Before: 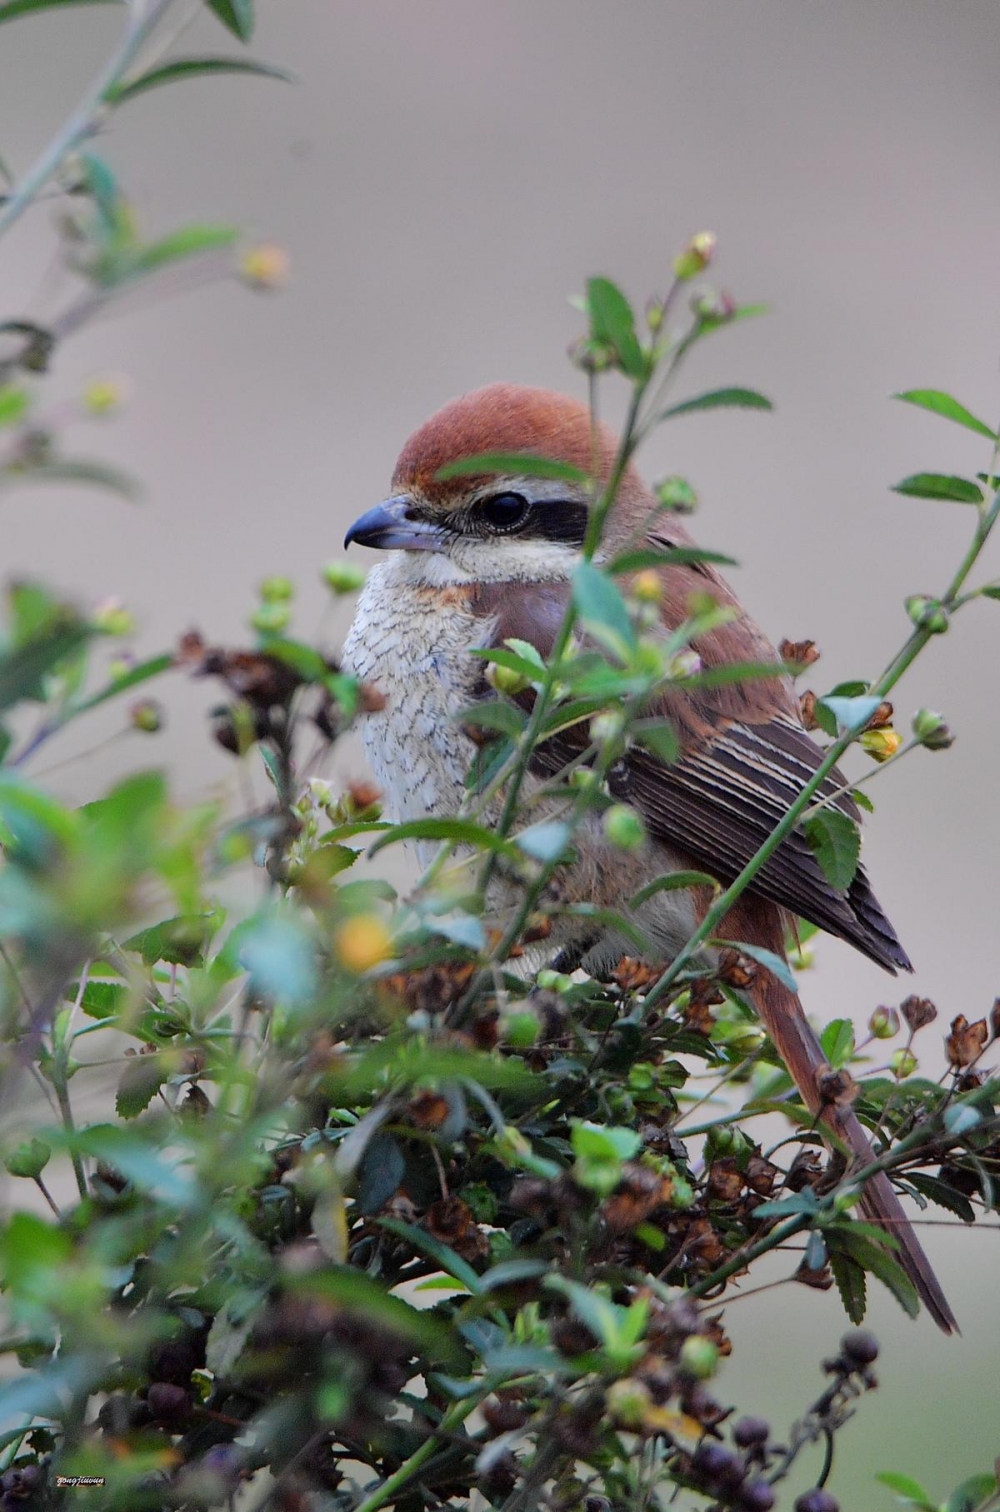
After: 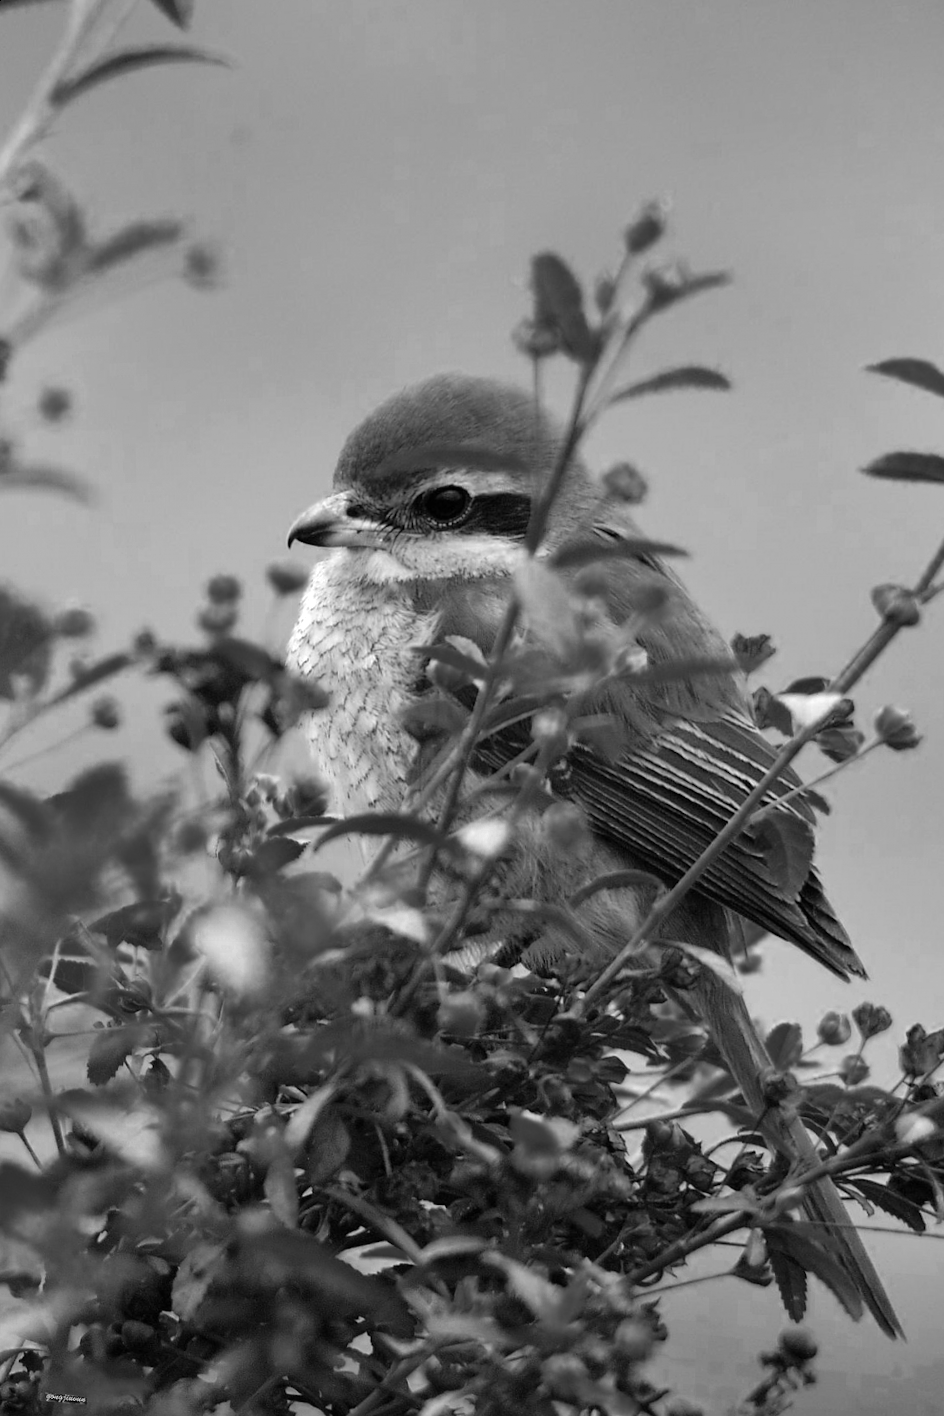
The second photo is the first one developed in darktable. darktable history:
rotate and perspective: rotation 0.062°, lens shift (vertical) 0.115, lens shift (horizontal) -0.133, crop left 0.047, crop right 0.94, crop top 0.061, crop bottom 0.94
color zones: curves: ch0 [(0.287, 0.048) (0.493, 0.484) (0.737, 0.816)]; ch1 [(0, 0) (0.143, 0) (0.286, 0) (0.429, 0) (0.571, 0) (0.714, 0) (0.857, 0)]
